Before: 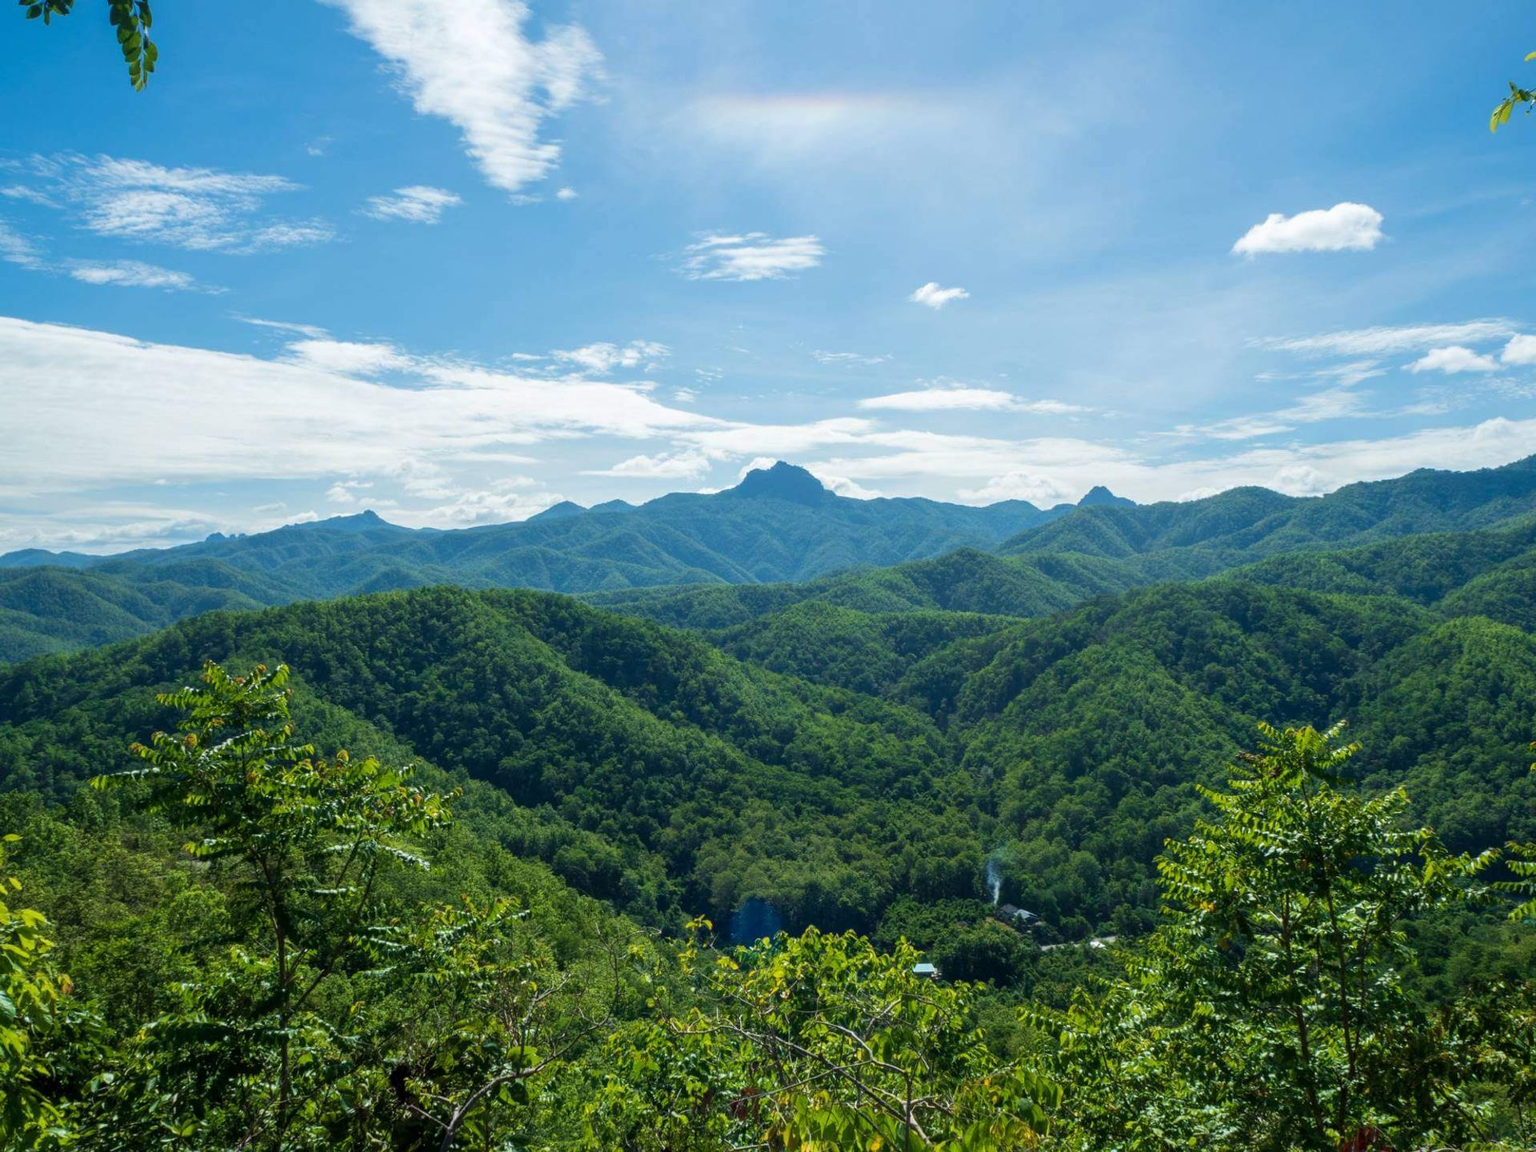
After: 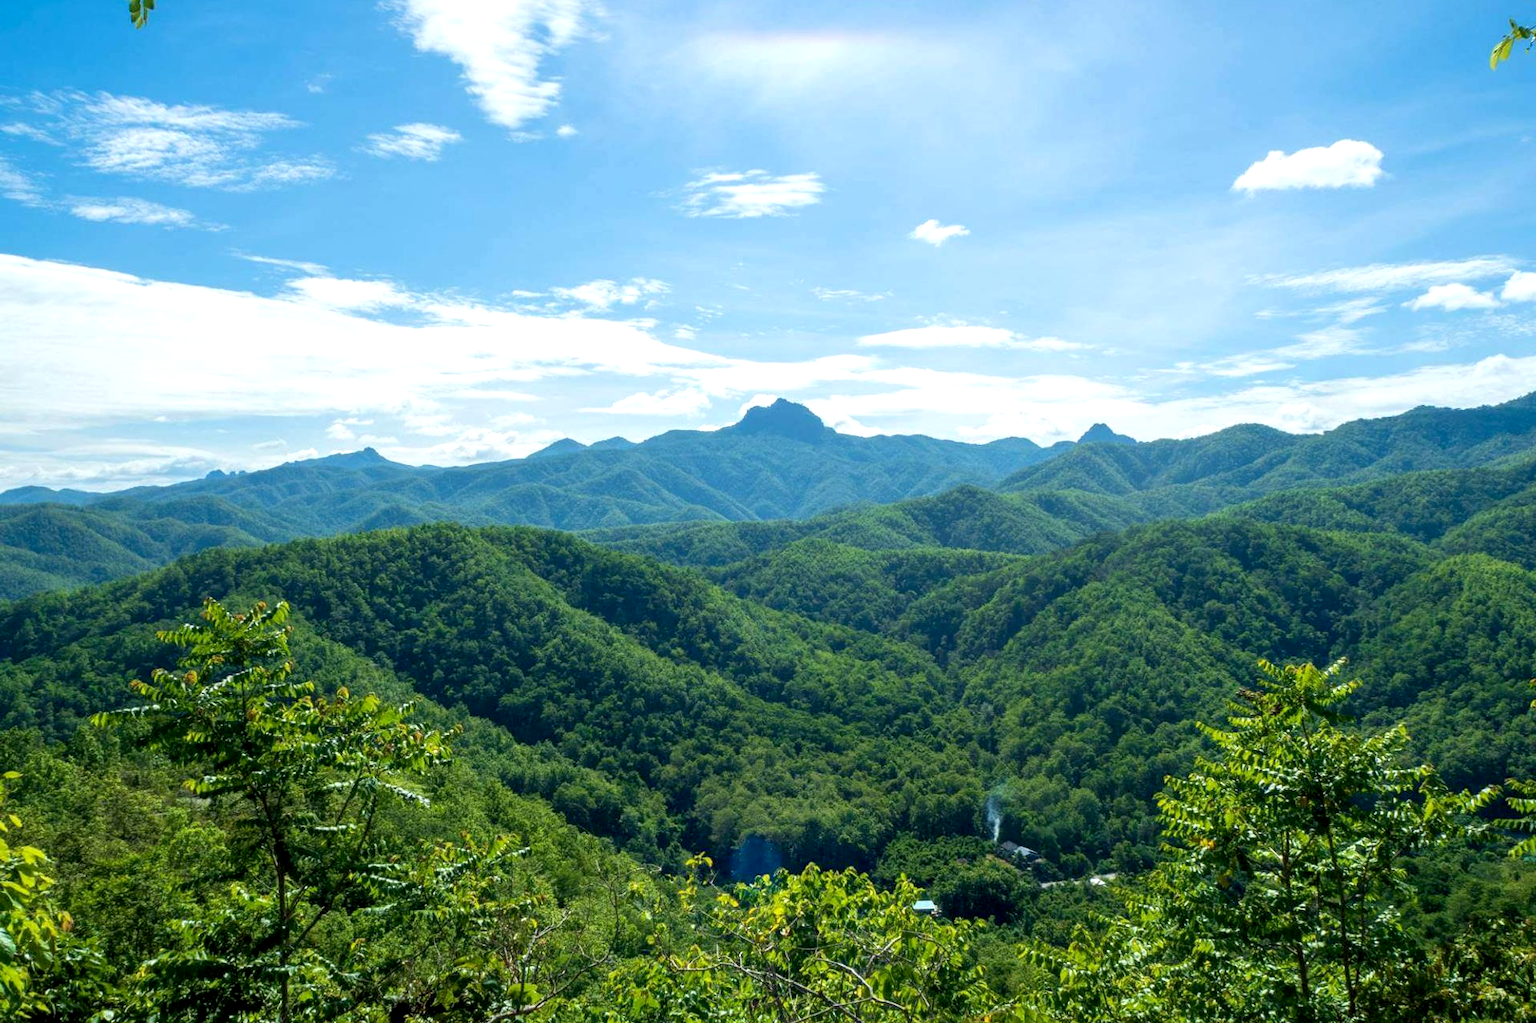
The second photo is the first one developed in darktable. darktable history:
crop and rotate: top 5.491%, bottom 5.583%
exposure: black level correction 0.004, exposure 0.421 EV, compensate highlight preservation false
